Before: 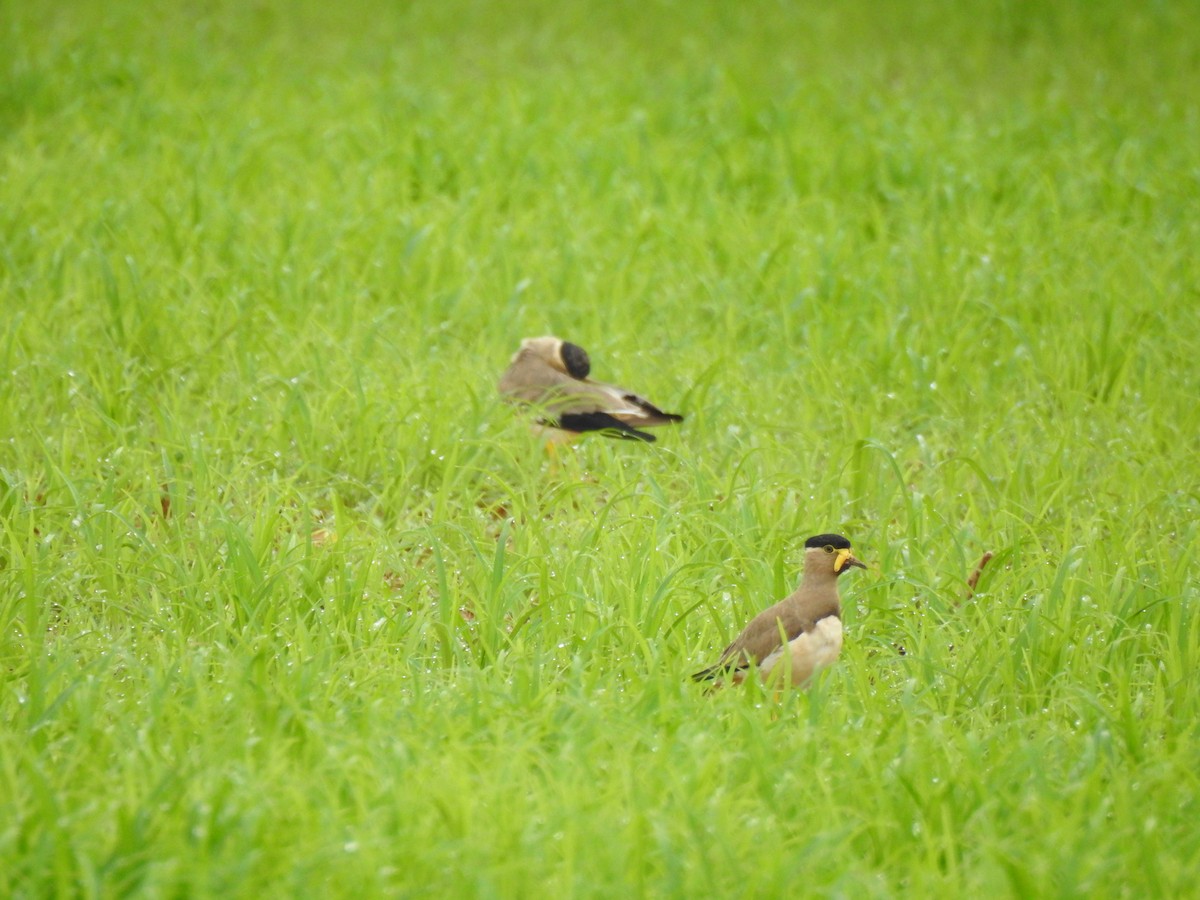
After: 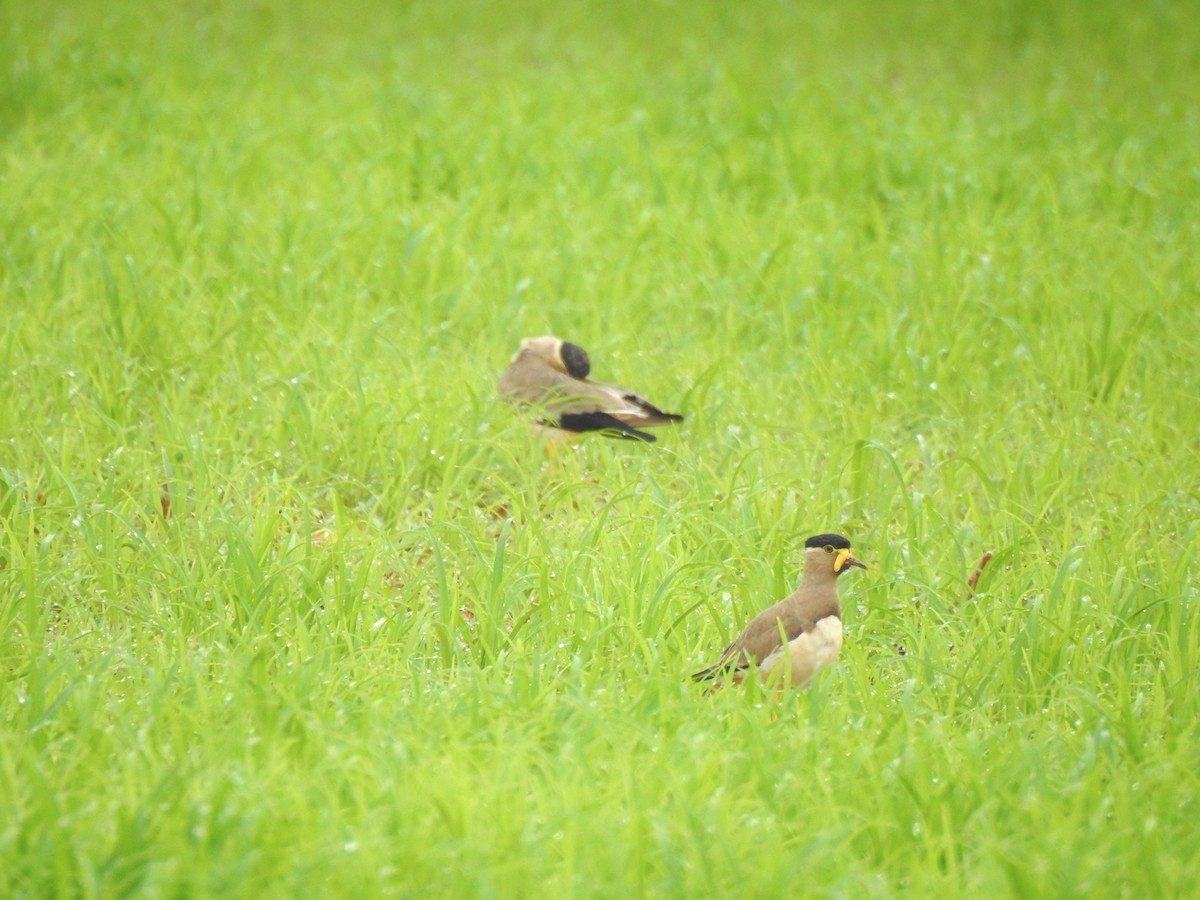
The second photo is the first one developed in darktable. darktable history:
contrast equalizer: y [[0.5, 0.486, 0.447, 0.446, 0.489, 0.5], [0.5 ×6], [0.5 ×6], [0 ×6], [0 ×6]]
shadows and highlights: radius 110.86, shadows 51.09, white point adjustment 9.16, highlights -4.17, highlights color adjustment 32.2%, soften with gaussian
